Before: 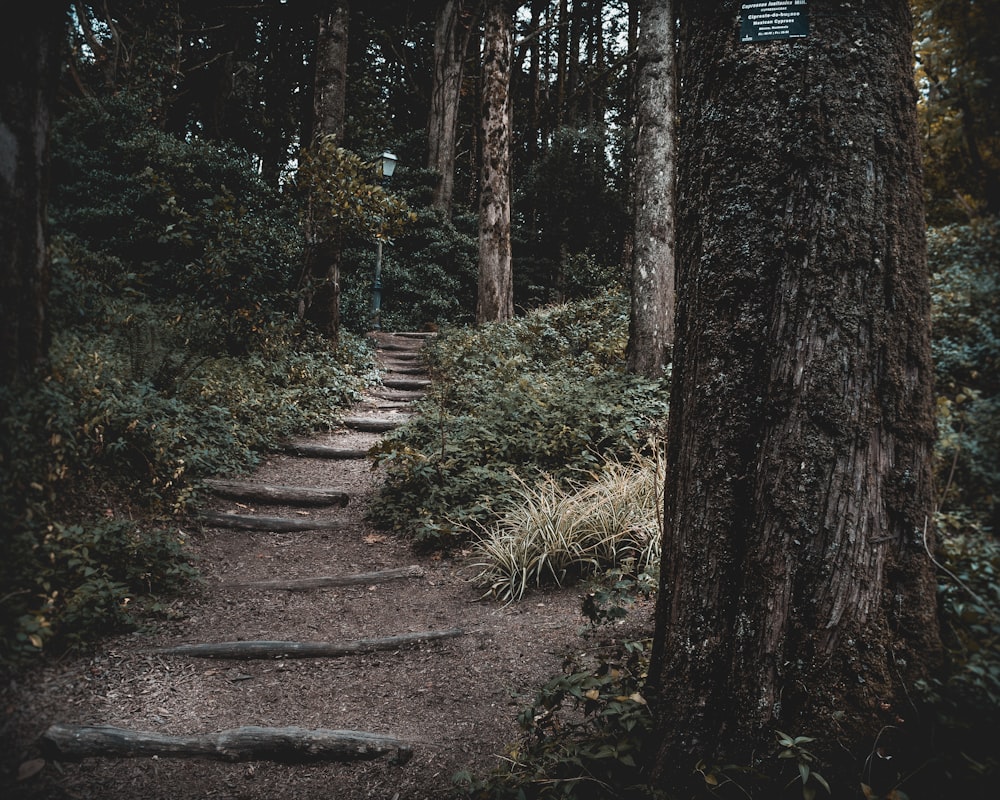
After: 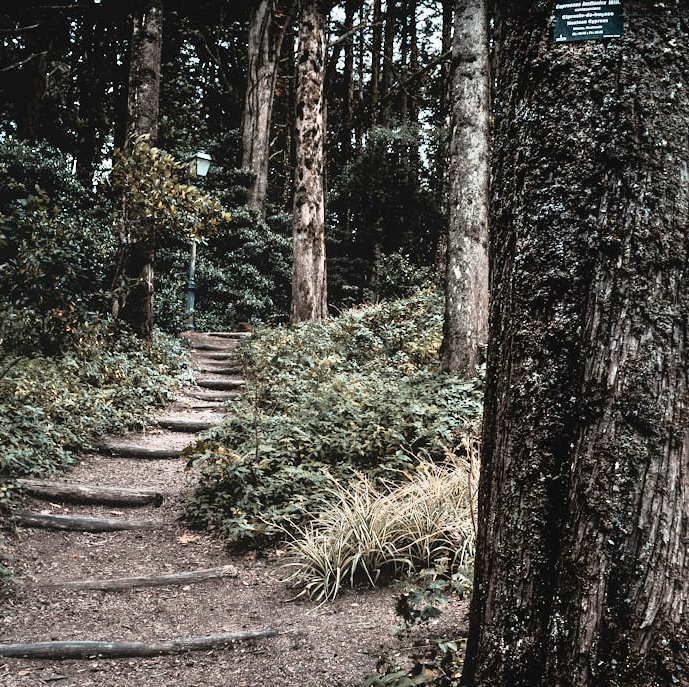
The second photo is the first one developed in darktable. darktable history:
crop: left 18.637%, right 12.364%, bottom 14.051%
tone equalizer: -7 EV 0.142 EV, -6 EV 0.618 EV, -5 EV 1.18 EV, -4 EV 1.36 EV, -3 EV 1.12 EV, -2 EV 0.6 EV, -1 EV 0.146 EV
tone curve: curves: ch0 [(0.016, 0.011) (0.094, 0.016) (0.469, 0.508) (0.721, 0.862) (1, 1)], color space Lab, independent channels, preserve colors none
